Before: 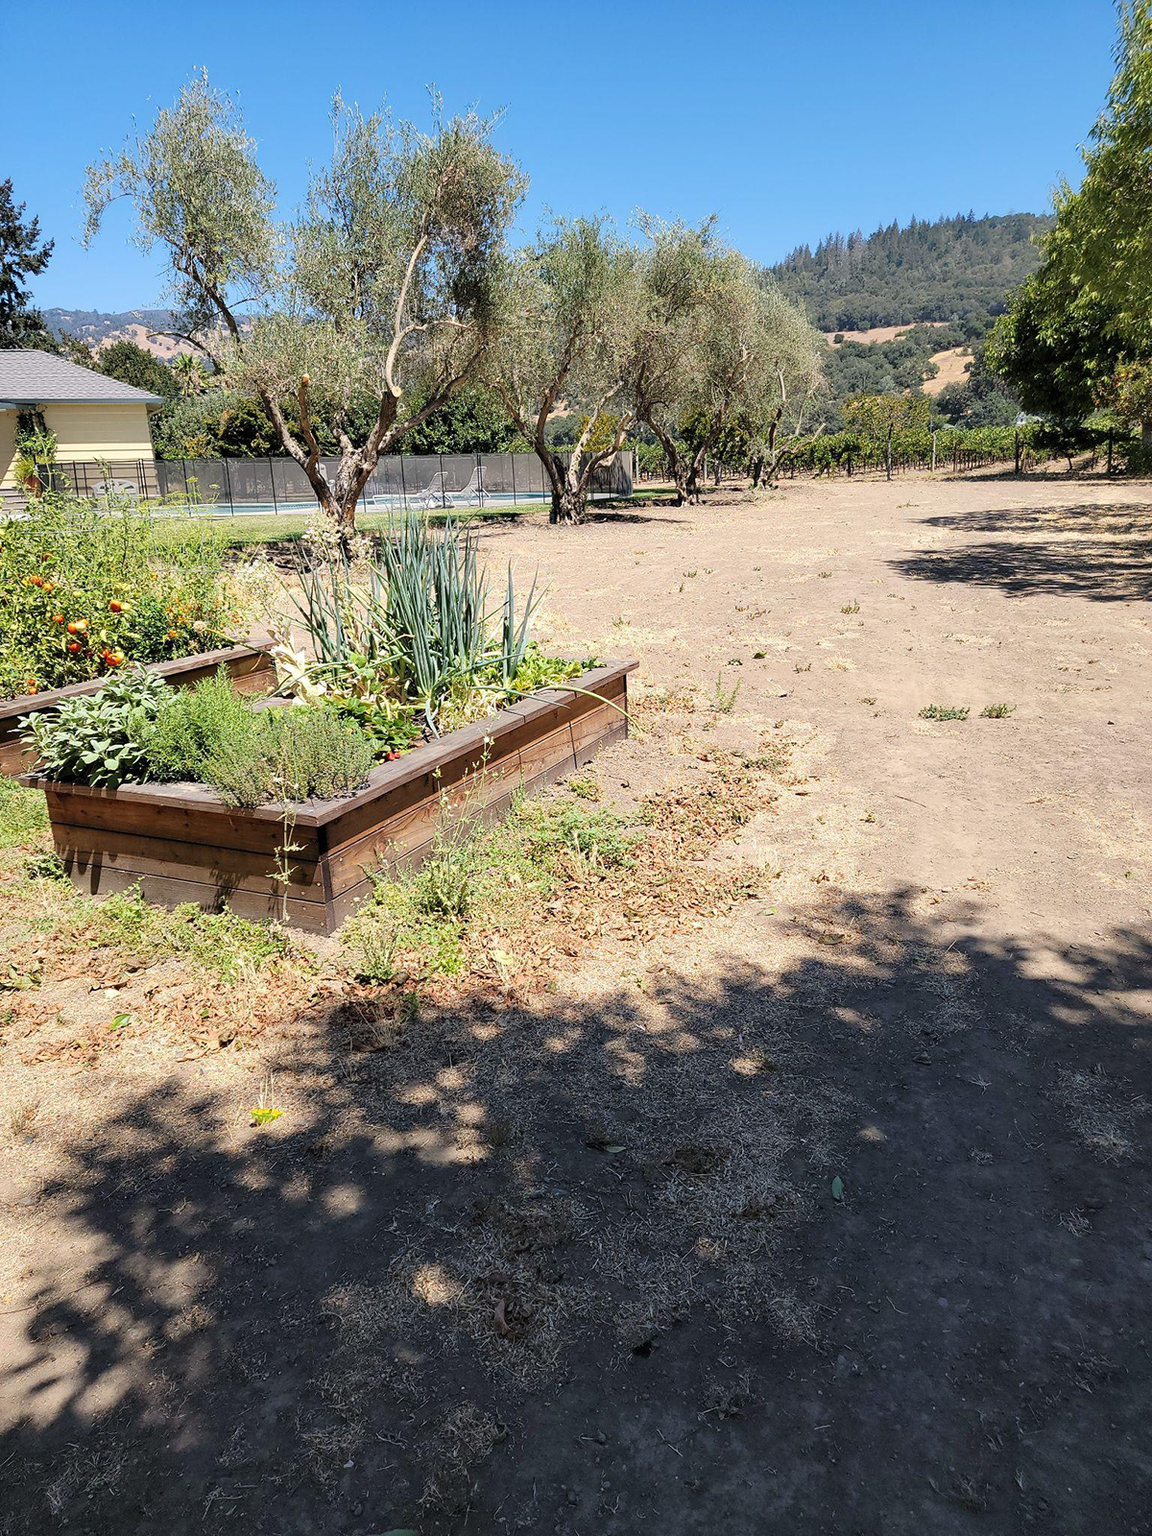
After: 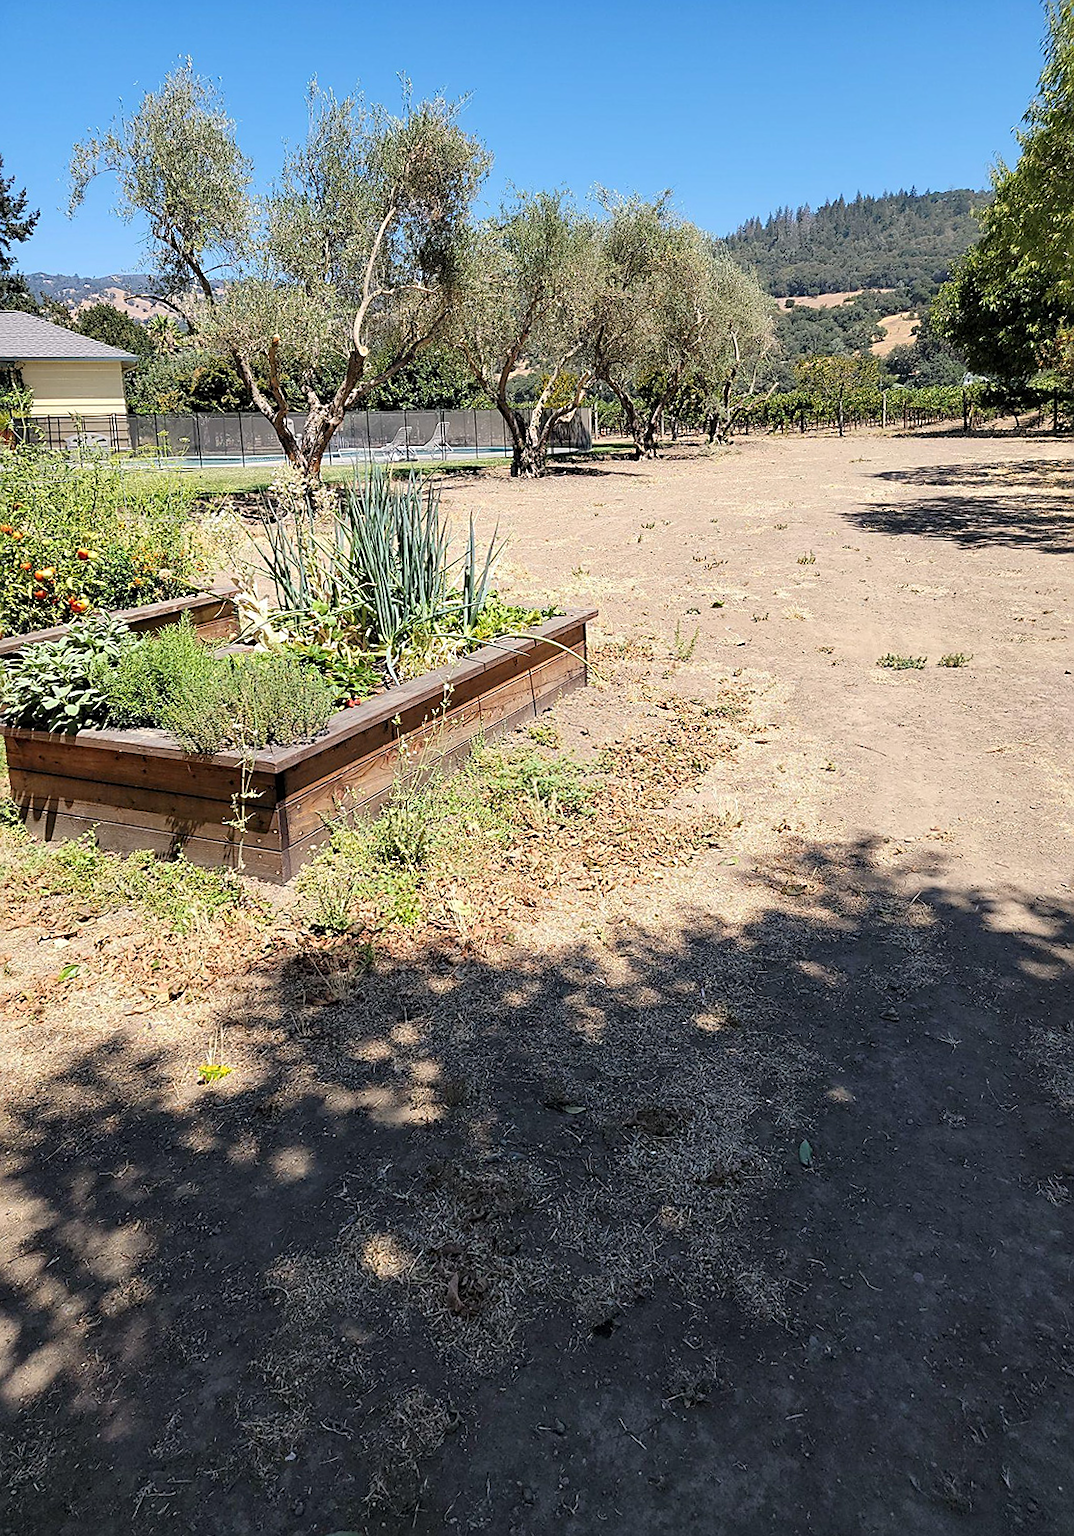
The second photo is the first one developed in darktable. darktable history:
sharpen: on, module defaults
rotate and perspective: rotation 0.215°, lens shift (vertical) -0.139, crop left 0.069, crop right 0.939, crop top 0.002, crop bottom 0.996
tone equalizer: -8 EV 0.06 EV, smoothing diameter 25%, edges refinement/feathering 10, preserve details guided filter
